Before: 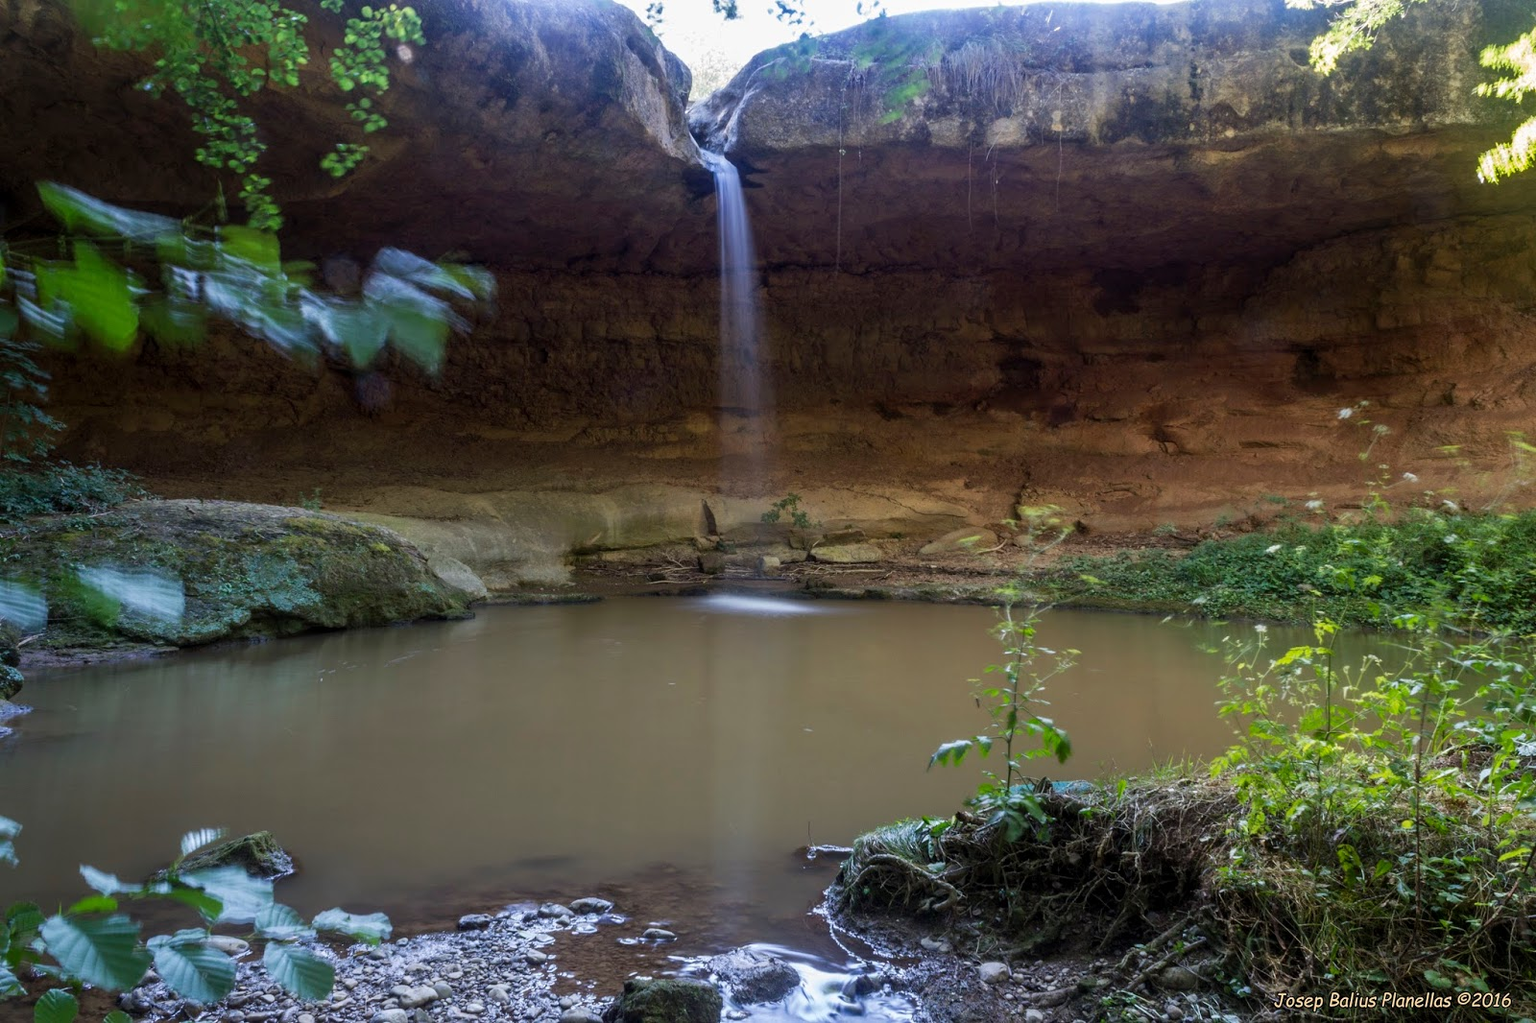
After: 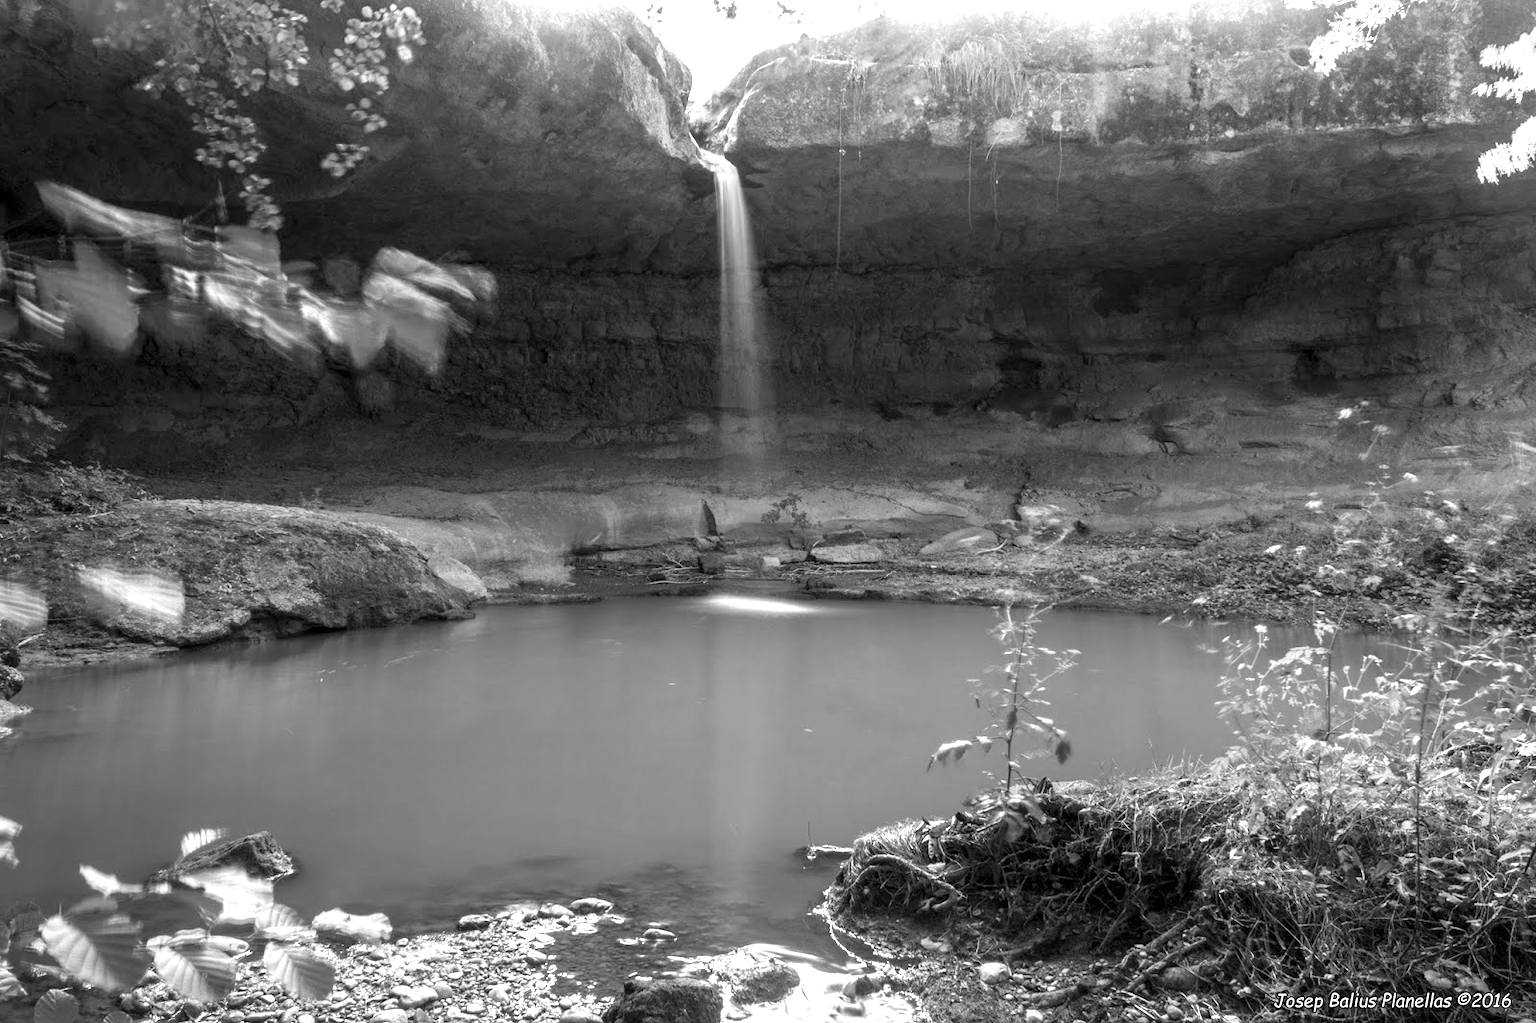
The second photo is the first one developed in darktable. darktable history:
exposure: exposure 1.154 EV, compensate highlight preservation false
color calibration: output gray [0.22, 0.42, 0.37, 0], x 0.342, y 0.356, temperature 5109.52 K
